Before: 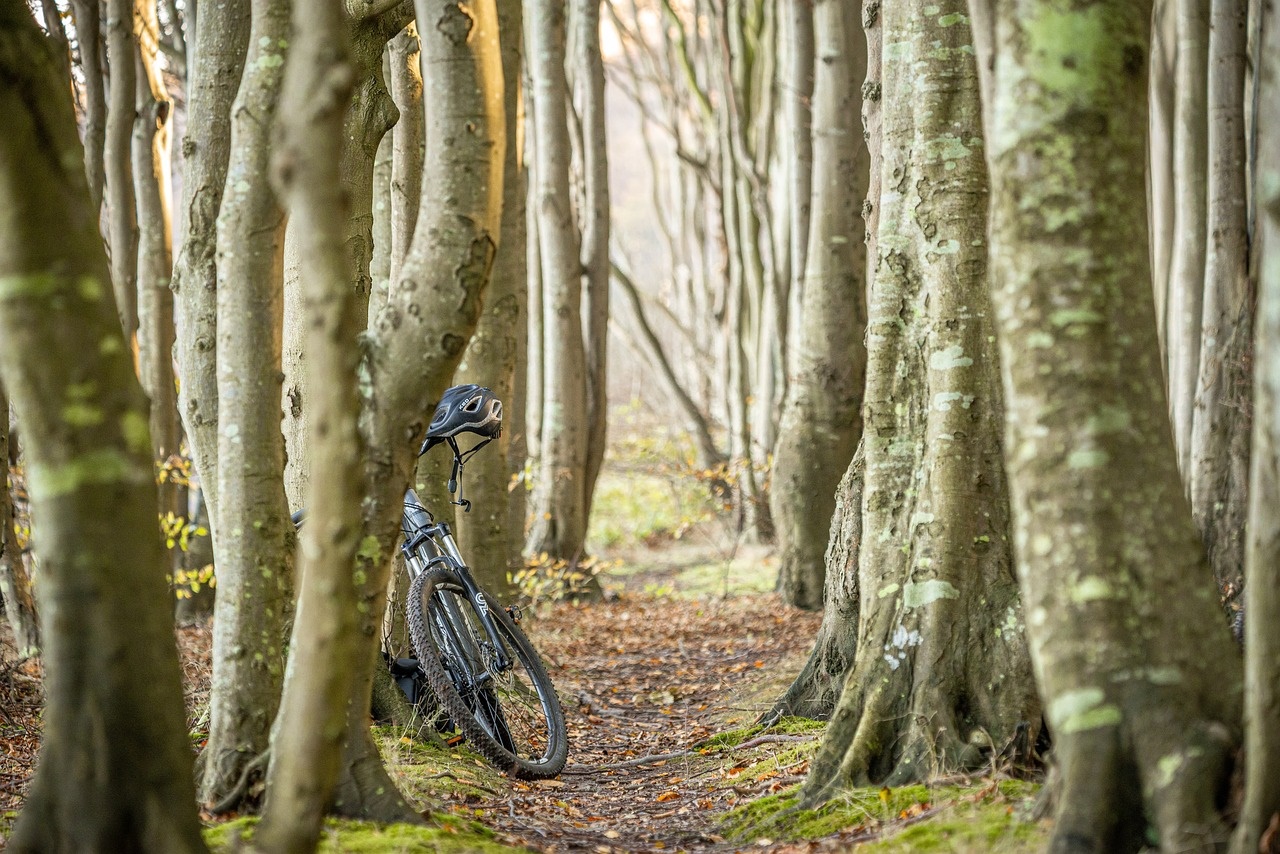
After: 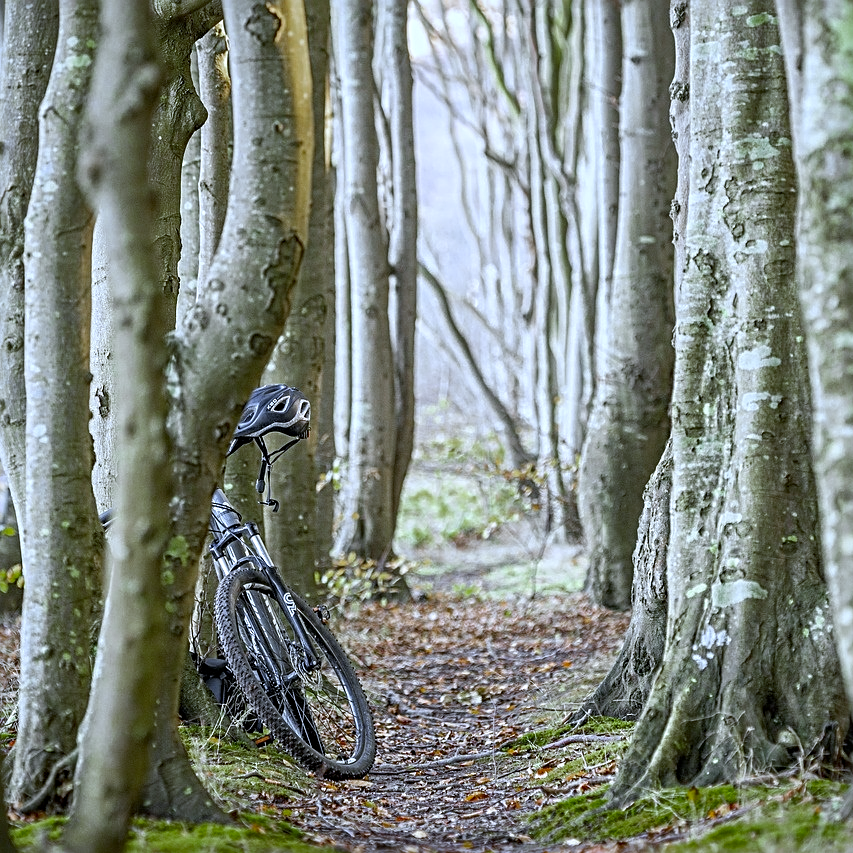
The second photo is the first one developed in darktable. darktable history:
sharpen: radius 3.119
crop and rotate: left 15.055%, right 18.278%
white balance: red 0.871, blue 1.249
color zones: curves: ch0 [(0, 0.48) (0.209, 0.398) (0.305, 0.332) (0.429, 0.493) (0.571, 0.5) (0.714, 0.5) (0.857, 0.5) (1, 0.48)]; ch1 [(0, 0.633) (0.143, 0.586) (0.286, 0.489) (0.429, 0.448) (0.571, 0.31) (0.714, 0.335) (0.857, 0.492) (1, 0.633)]; ch2 [(0, 0.448) (0.143, 0.498) (0.286, 0.5) (0.429, 0.5) (0.571, 0.5) (0.714, 0.5) (0.857, 0.5) (1, 0.448)]
